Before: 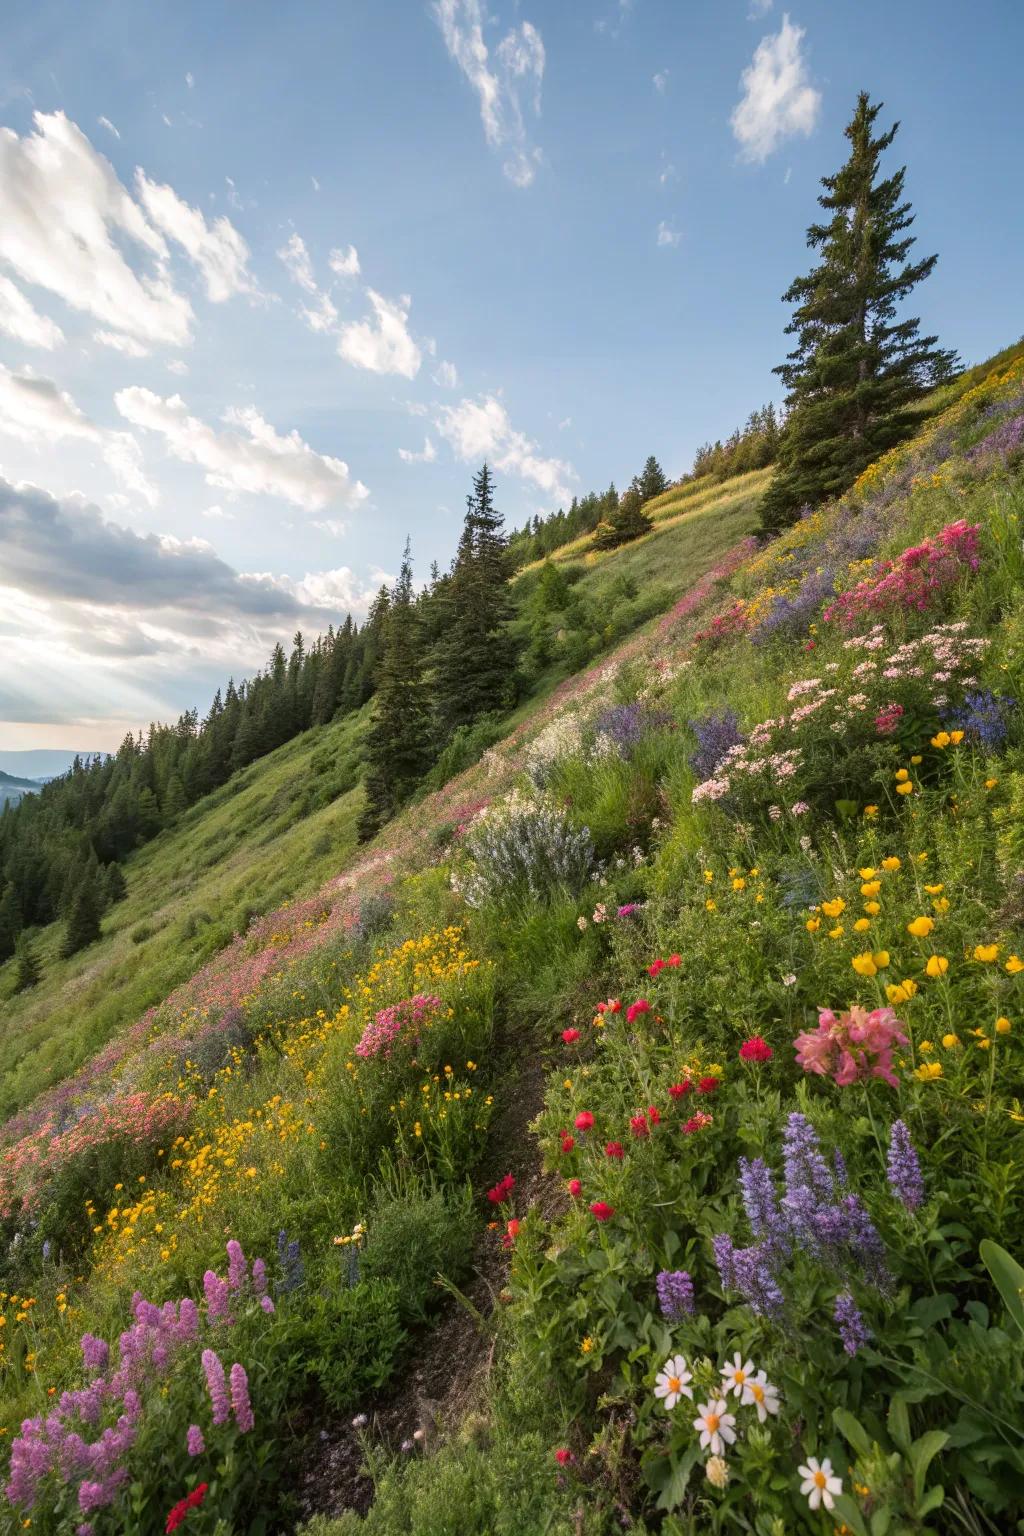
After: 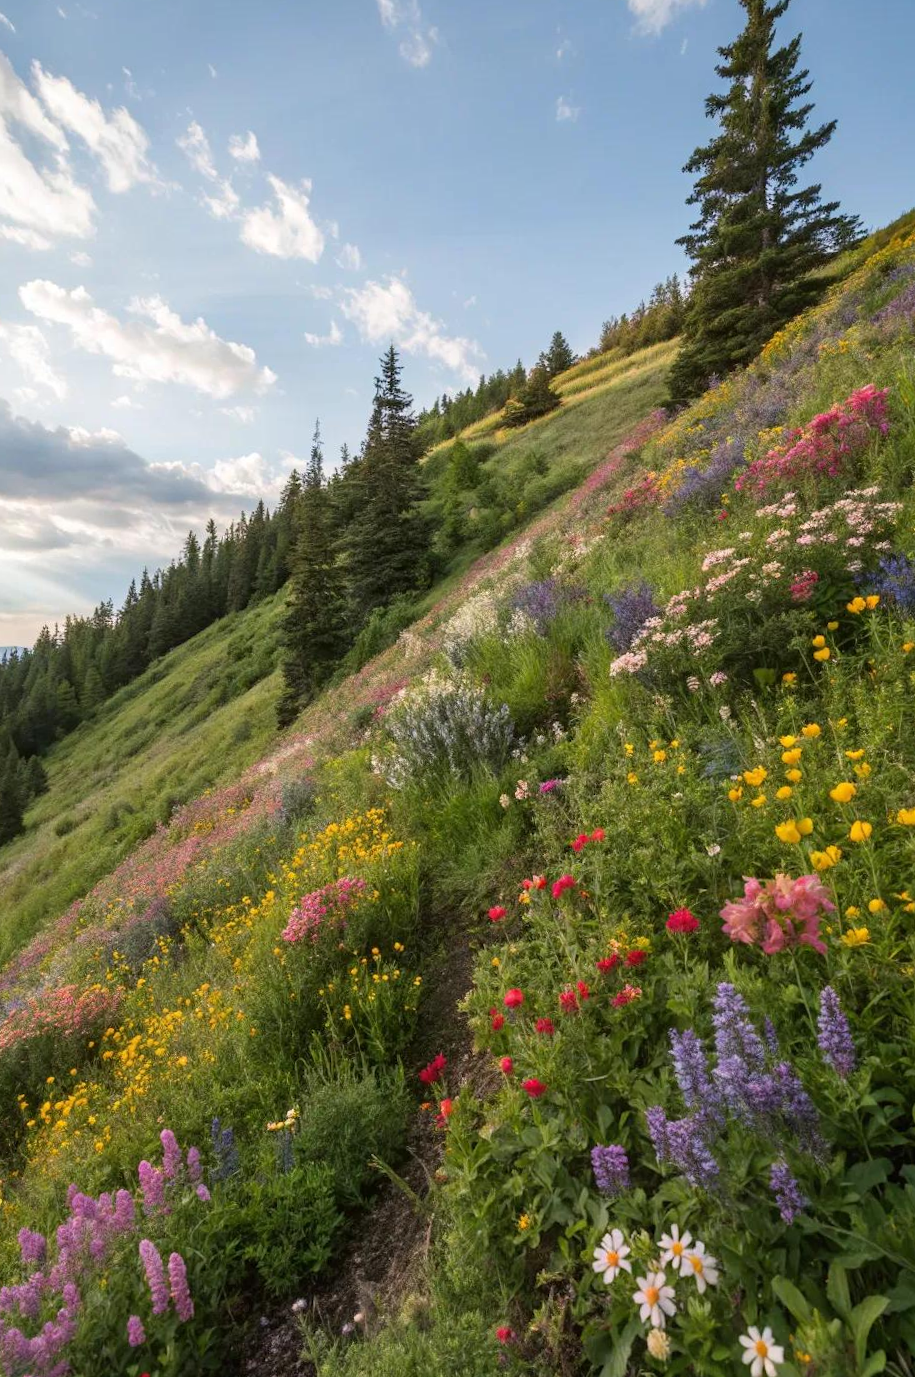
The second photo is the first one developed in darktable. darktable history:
crop and rotate: angle 1.98°, left 6.028%, top 5.691%
